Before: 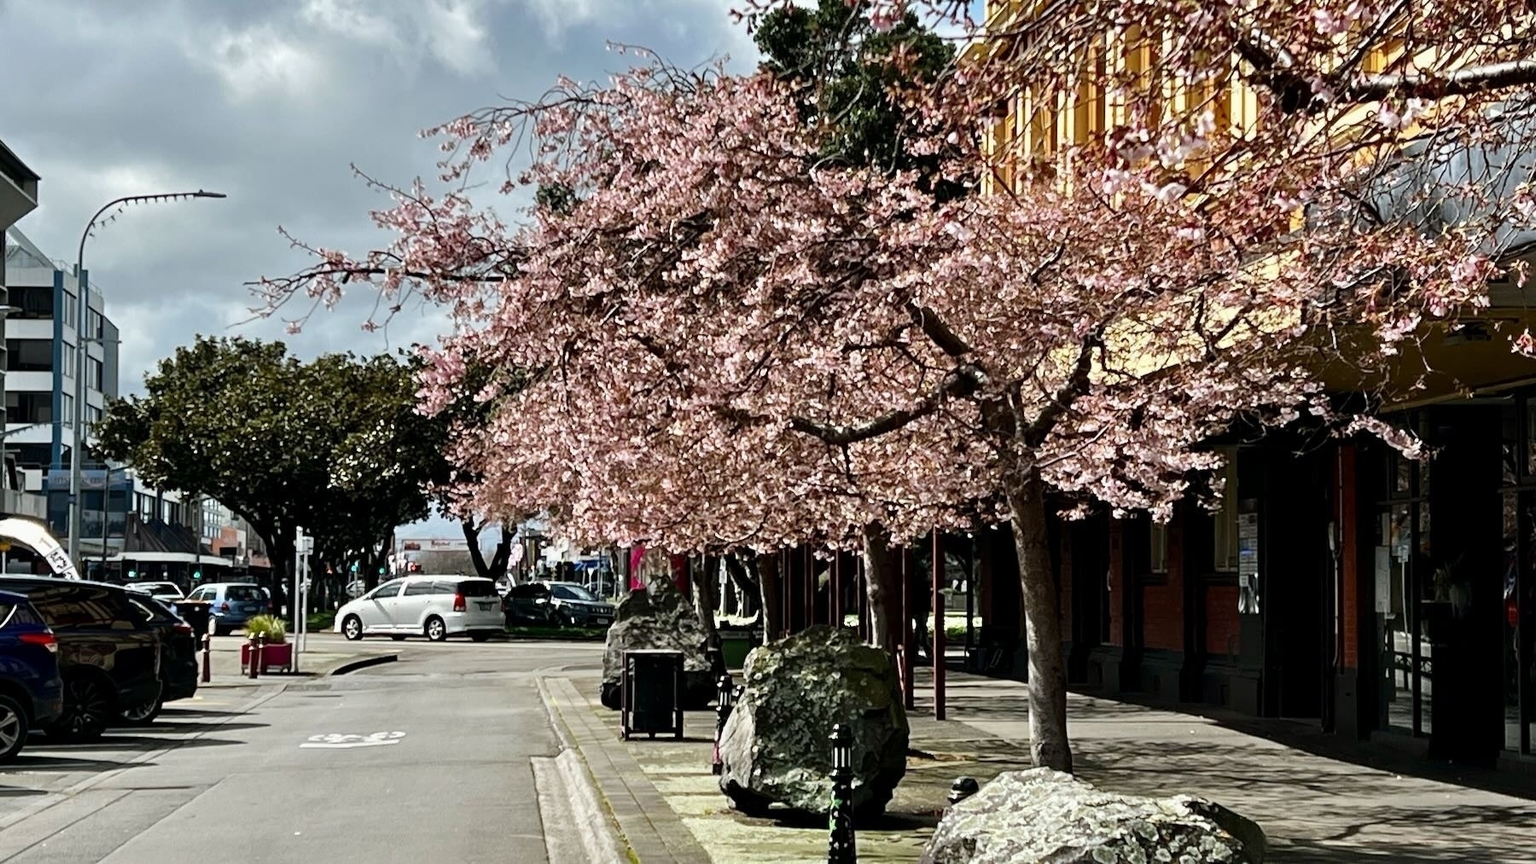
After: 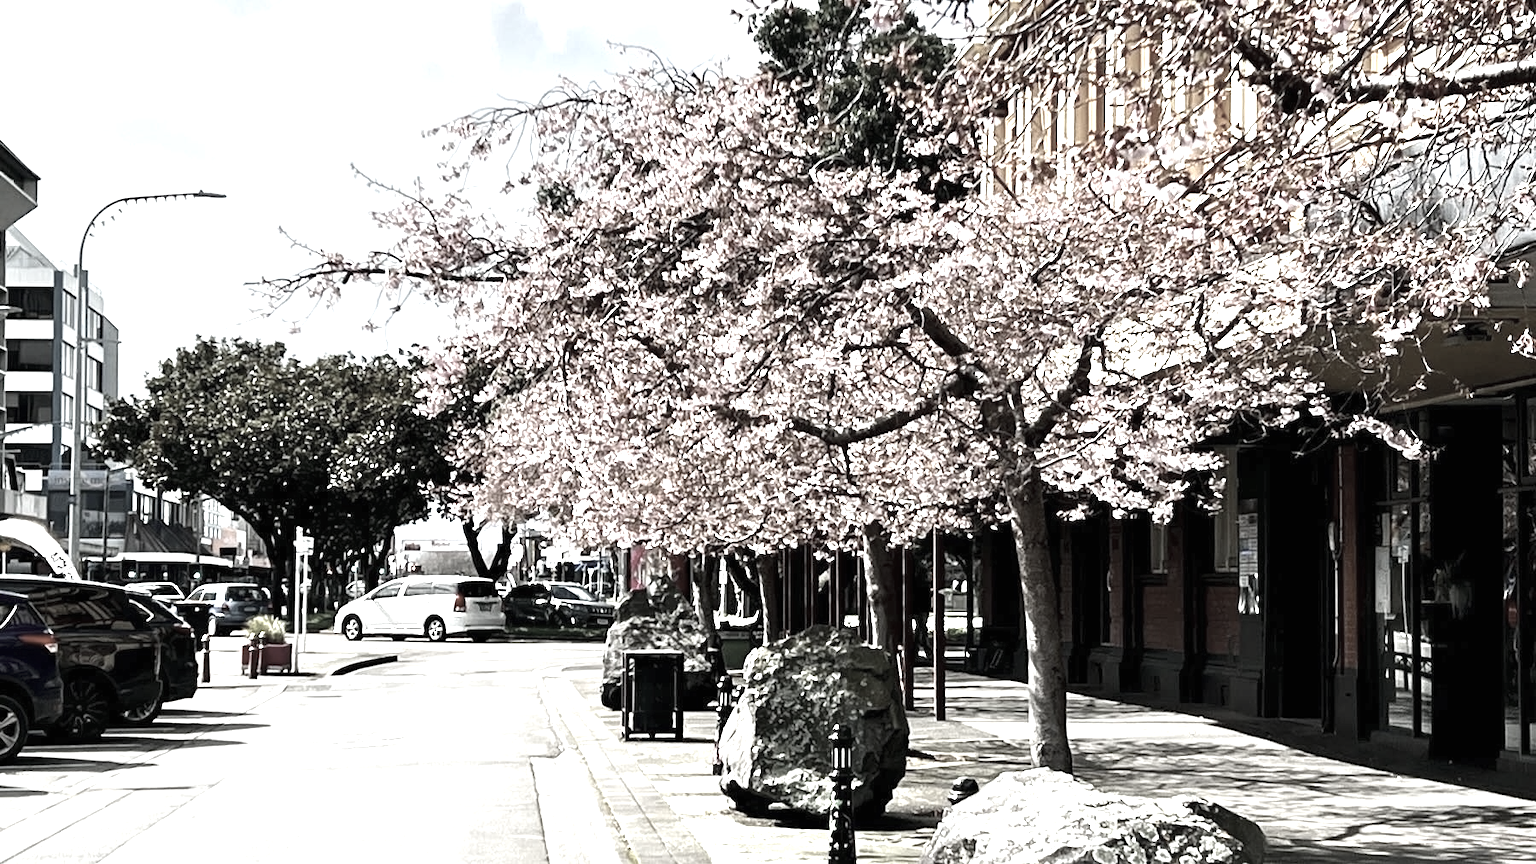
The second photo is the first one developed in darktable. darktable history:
exposure: black level correction 0, exposure 1.458 EV, compensate exposure bias true, compensate highlight preservation false
color correction: highlights b* 0.047, saturation 0.25
